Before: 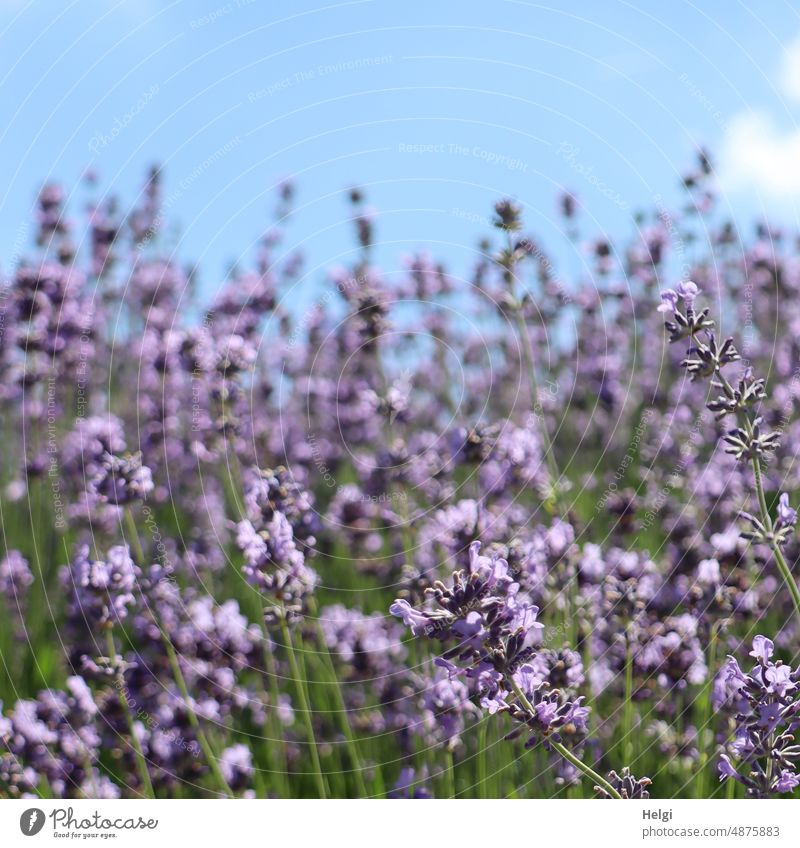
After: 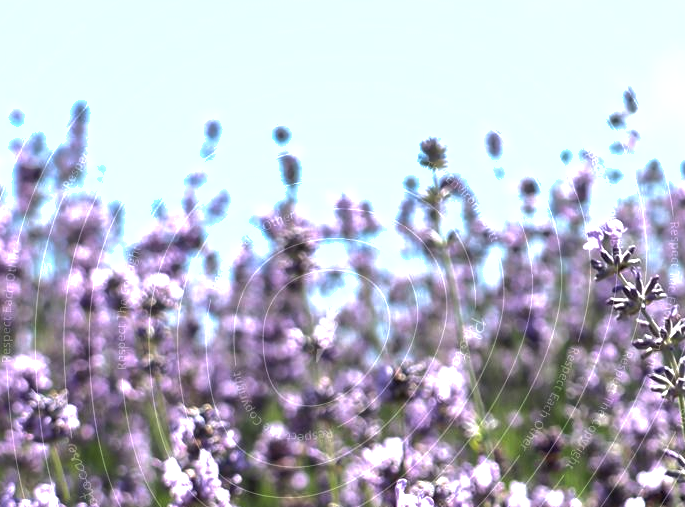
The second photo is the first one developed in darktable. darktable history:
crop and rotate: left 9.362%, top 7.364%, right 4.973%, bottom 32.797%
local contrast: highlights 106%, shadows 99%, detail 119%, midtone range 0.2
color balance rgb: linear chroma grading › mid-tones 7.869%, perceptual saturation grading › global saturation 0.535%, perceptual brilliance grading › global brilliance 15.35%, perceptual brilliance grading › shadows -35.141%, contrast 5.105%
shadows and highlights: on, module defaults
tone equalizer: -8 EV -0.439 EV, -7 EV -0.39 EV, -6 EV -0.299 EV, -5 EV -0.219 EV, -3 EV 0.197 EV, -2 EV 0.35 EV, -1 EV 0.377 EV, +0 EV 0.428 EV
color correction: highlights a* 0.027, highlights b* -0.395
